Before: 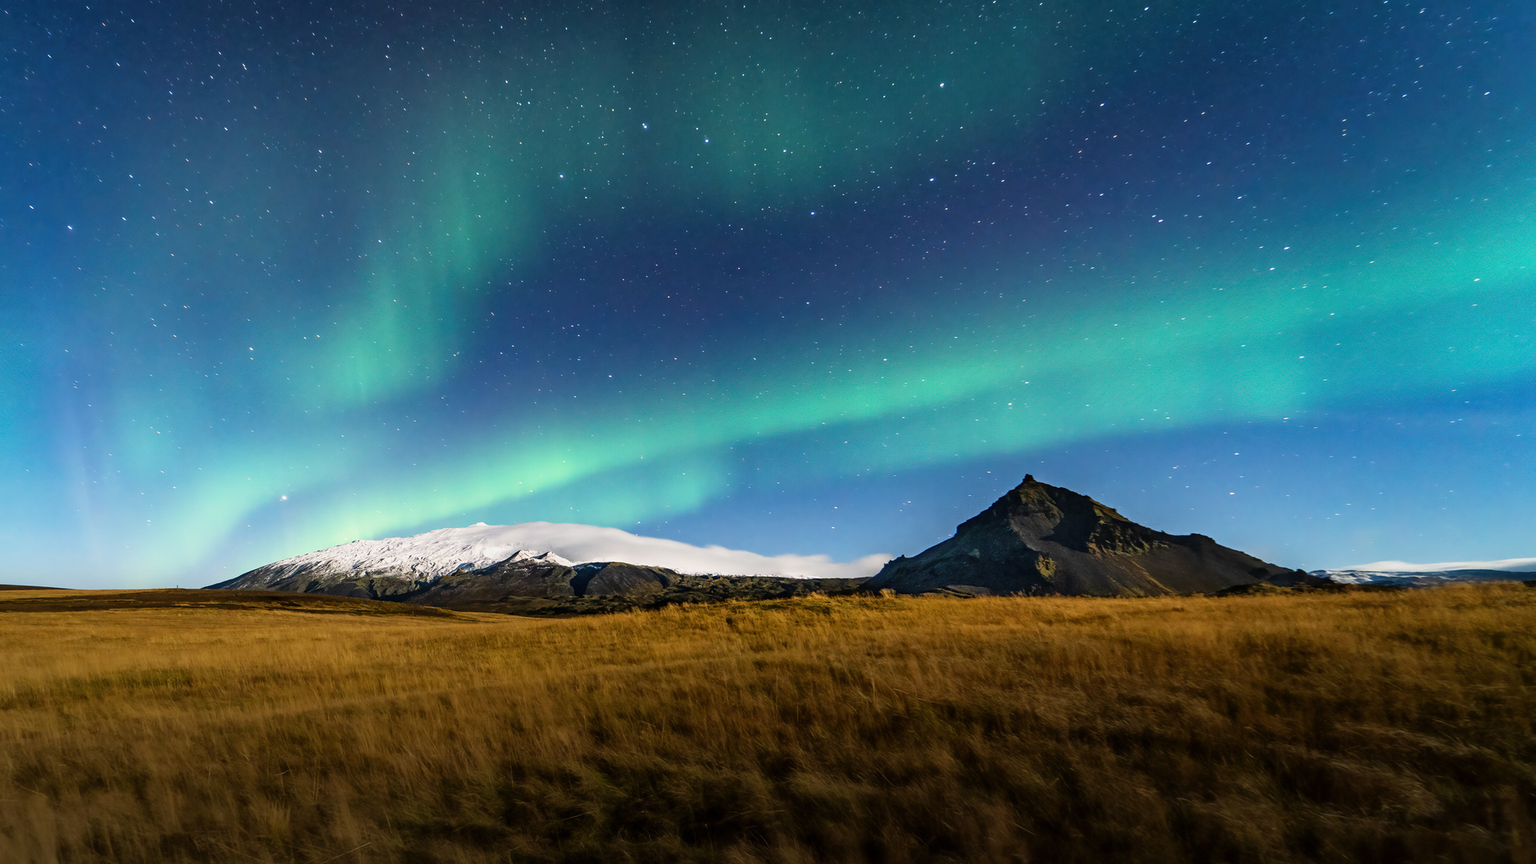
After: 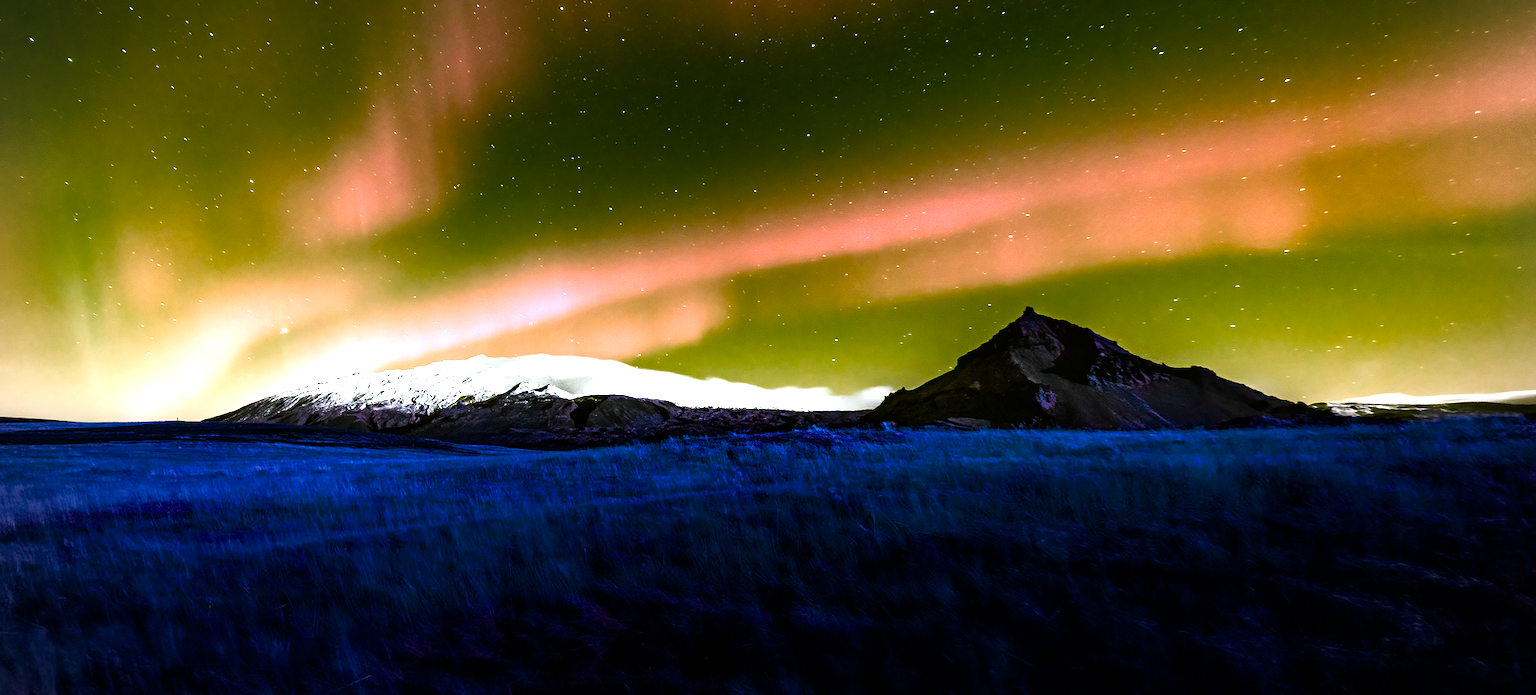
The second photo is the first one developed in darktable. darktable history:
color balance rgb: linear chroma grading › global chroma 23.201%, perceptual saturation grading › global saturation 25.807%, hue shift -149.9°, perceptual brilliance grading › global brilliance 15.26%, perceptual brilliance grading › shadows -35.844%, contrast 34.959%, saturation formula JzAzBz (2021)
tone equalizer: on, module defaults
vignetting: on, module defaults
crop and rotate: top 19.578%
